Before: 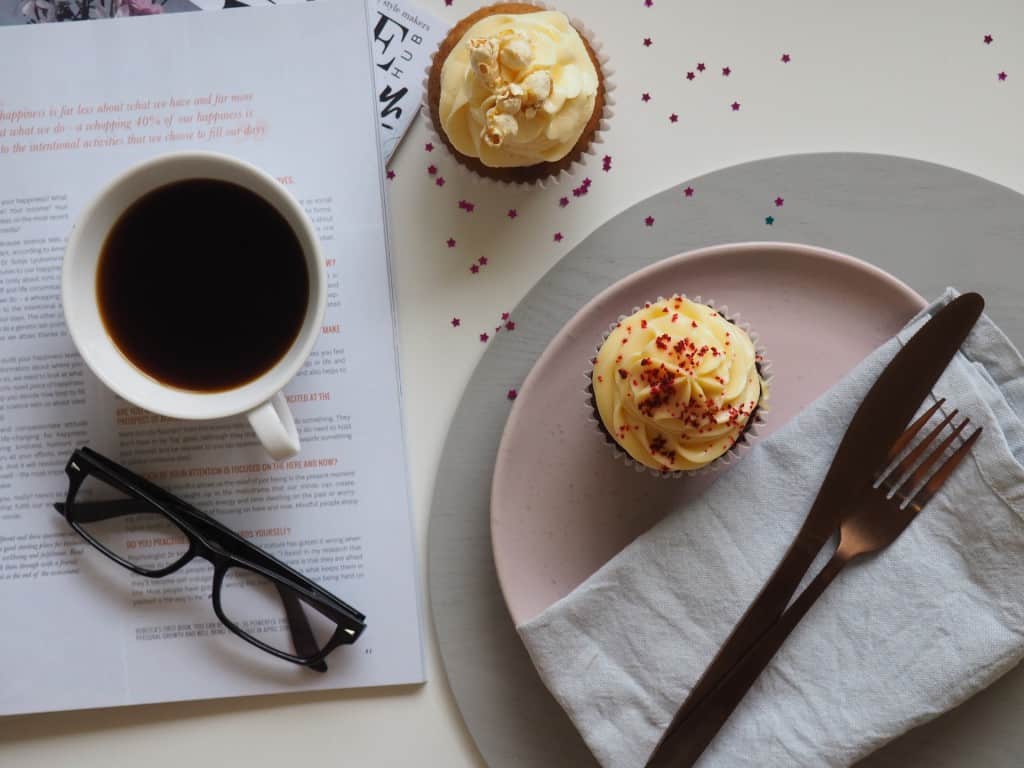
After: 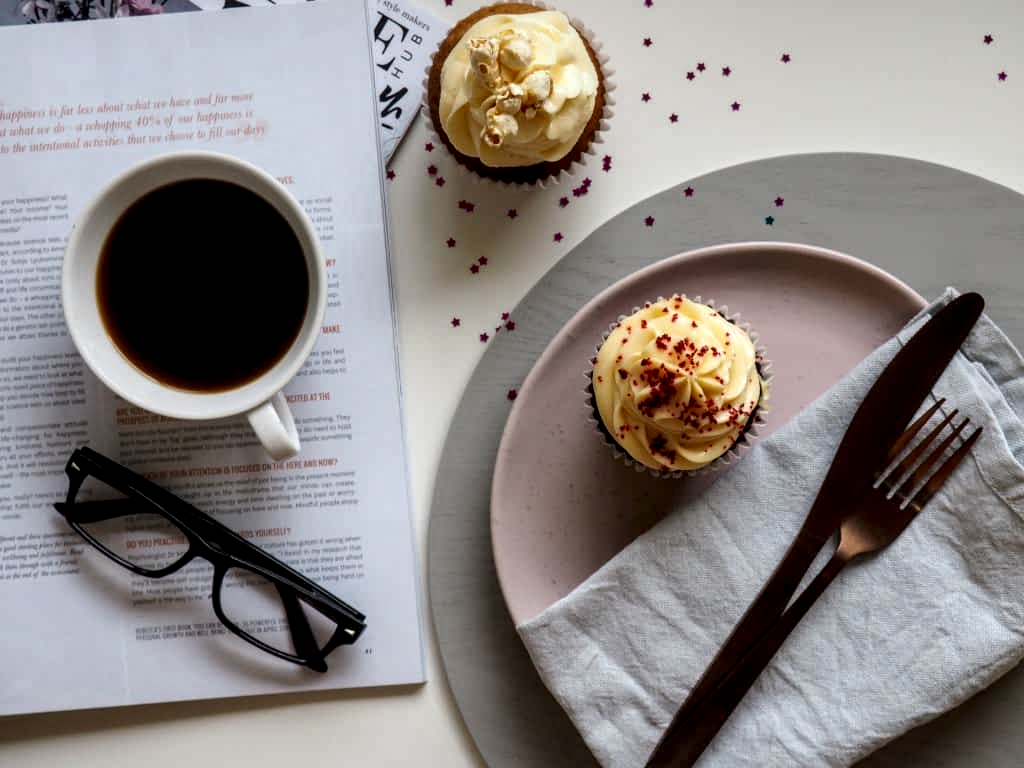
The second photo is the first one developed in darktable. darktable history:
local contrast: highlights 64%, shadows 53%, detail 169%, midtone range 0.518
